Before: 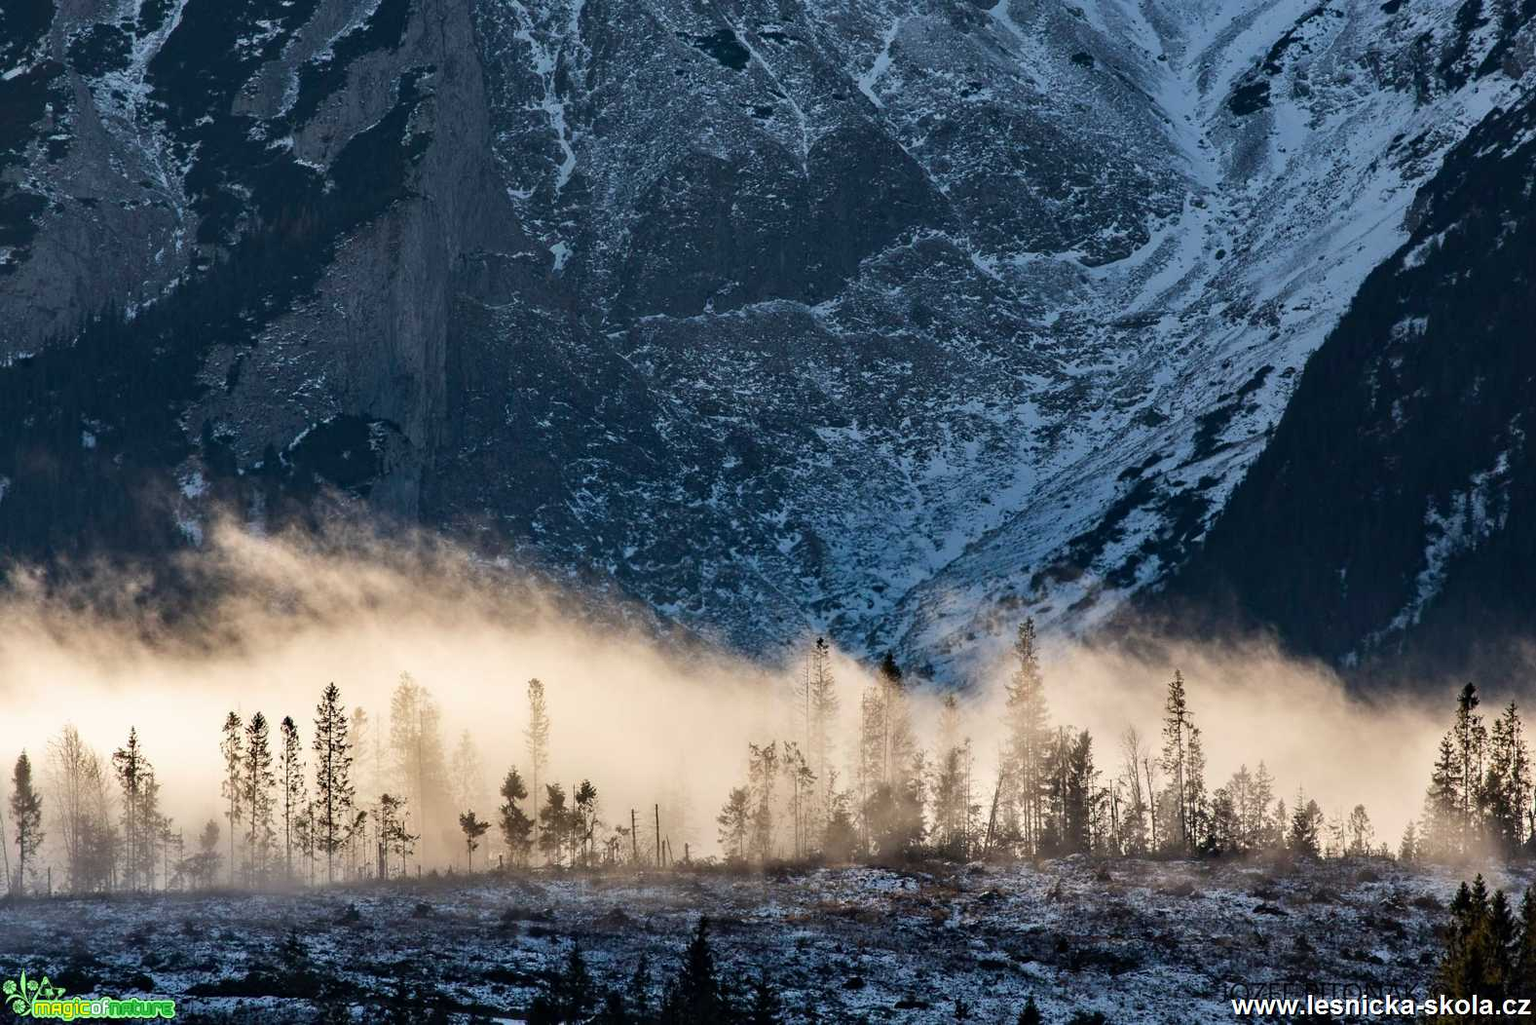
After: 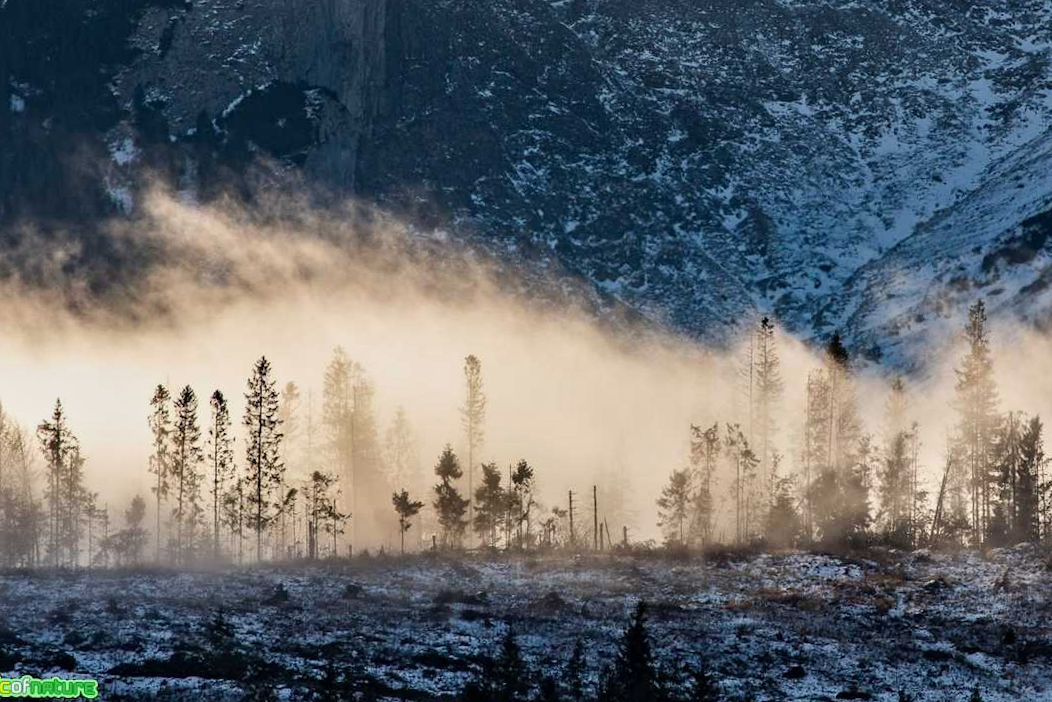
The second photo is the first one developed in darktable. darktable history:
crop and rotate: angle -0.82°, left 3.85%, top 31.828%, right 27.992%
tone equalizer: -8 EV -0.002 EV, -7 EV 0.005 EV, -6 EV -0.009 EV, -5 EV 0.011 EV, -4 EV -0.012 EV, -3 EV 0.007 EV, -2 EV -0.062 EV, -1 EV -0.293 EV, +0 EV -0.582 EV, smoothing diameter 2%, edges refinement/feathering 20, mask exposure compensation -1.57 EV, filter diffusion 5
